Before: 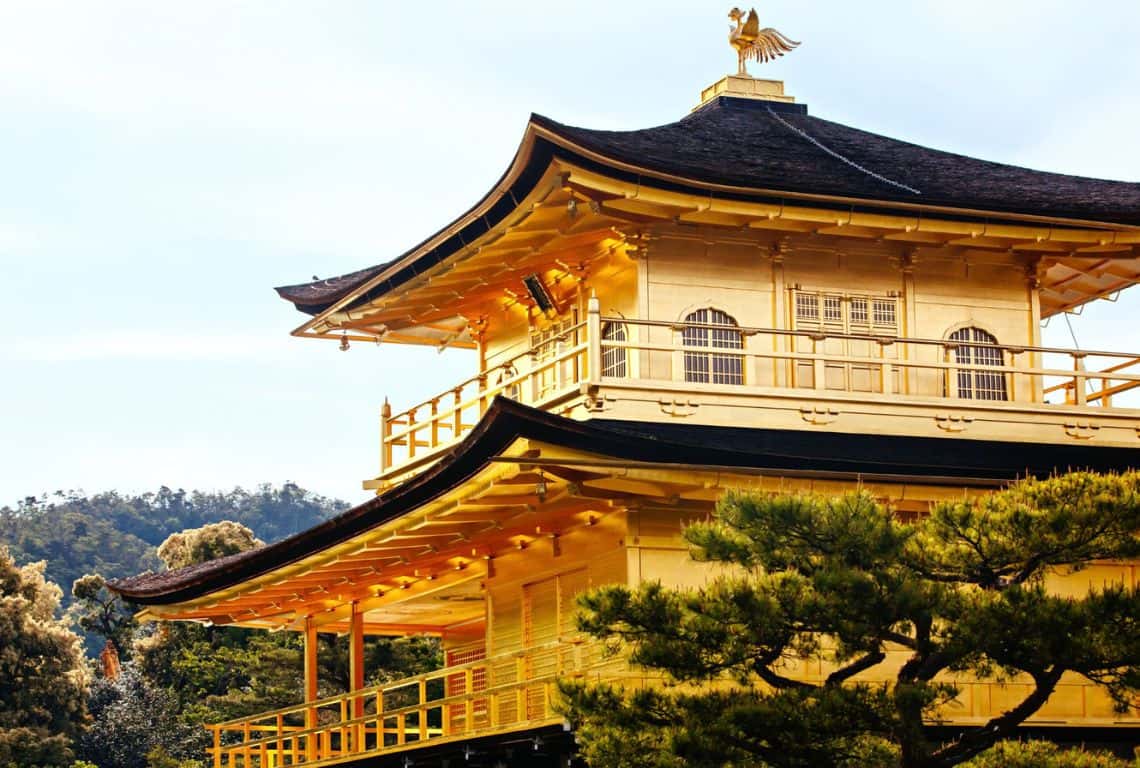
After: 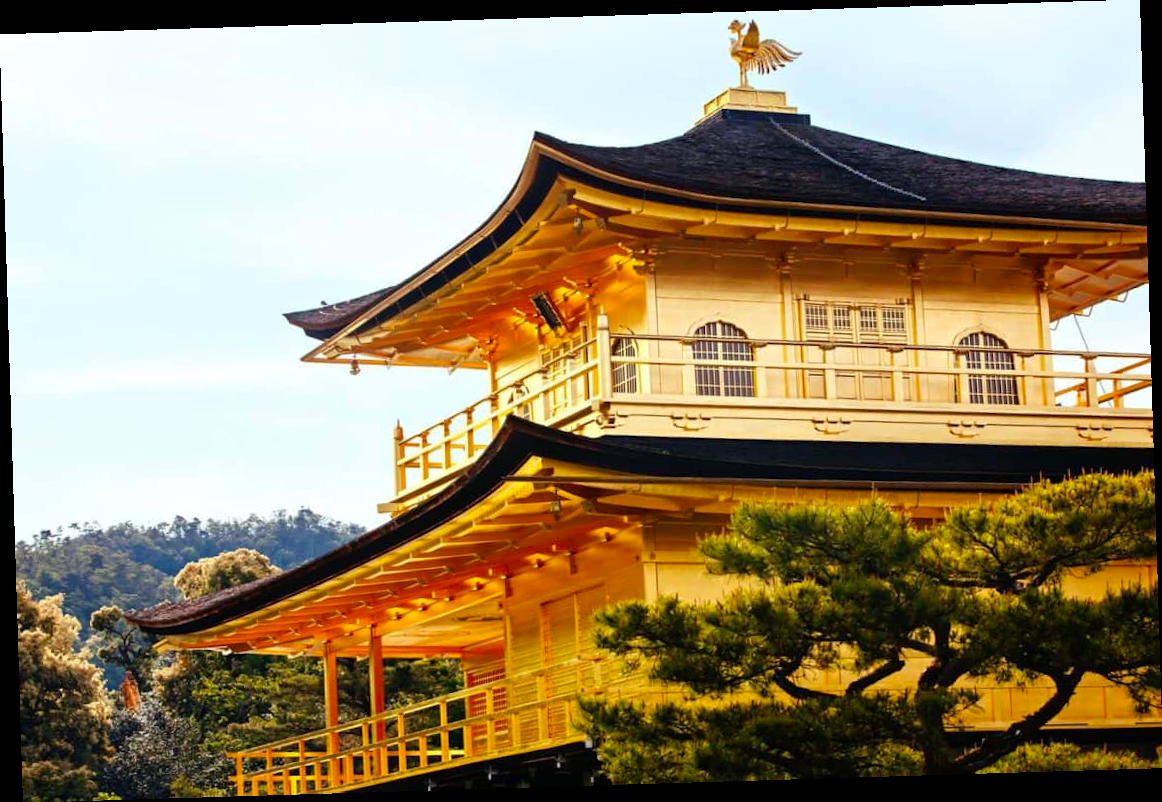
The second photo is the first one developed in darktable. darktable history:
contrast brightness saturation: contrast 0.04, saturation 0.16
rotate and perspective: rotation -1.75°, automatic cropping off
